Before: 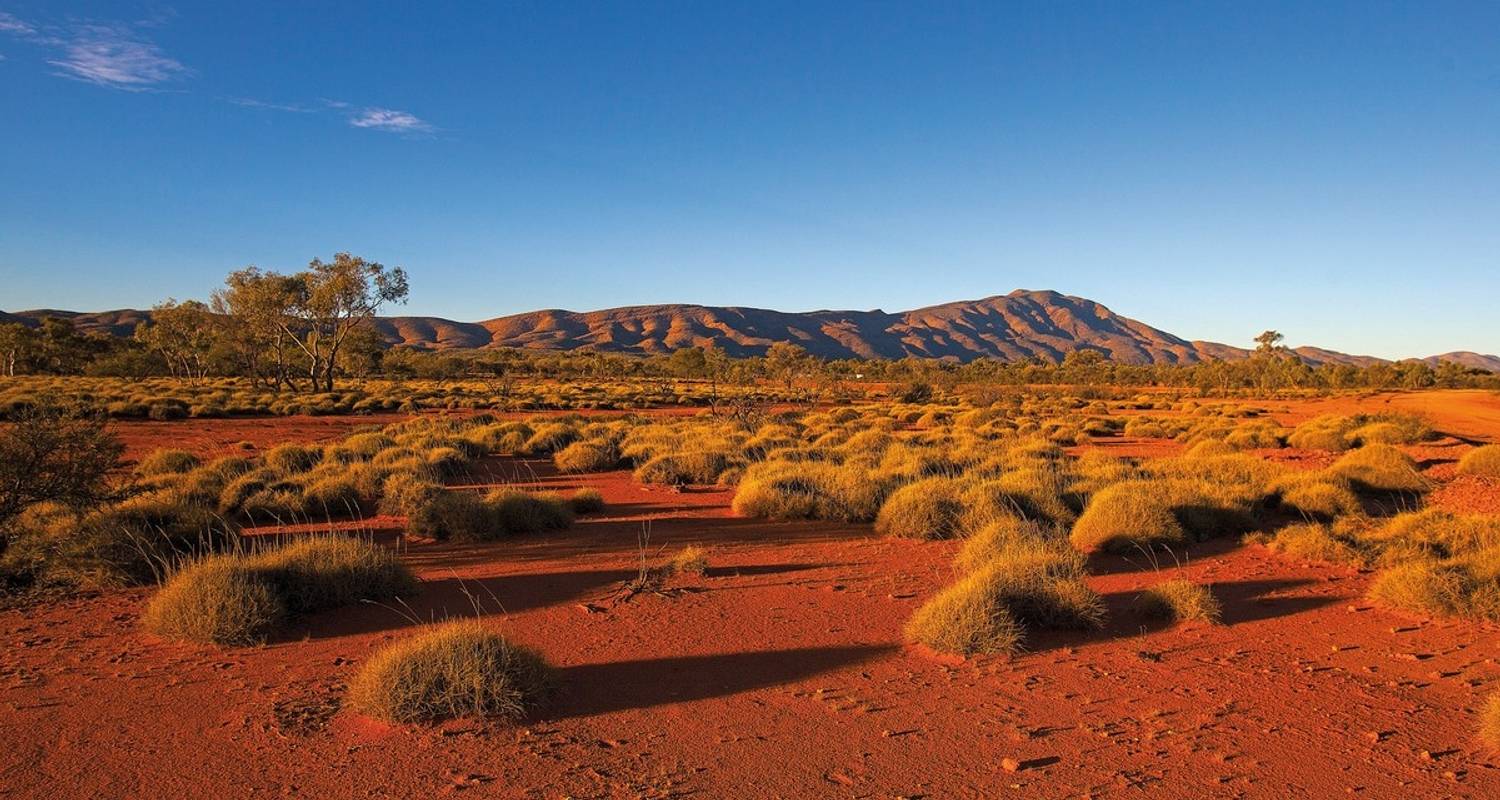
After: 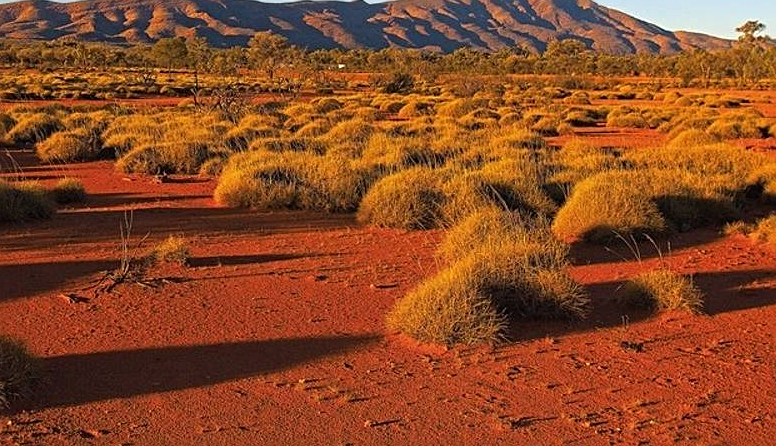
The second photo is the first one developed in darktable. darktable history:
local contrast: mode bilateral grid, contrast 99, coarseness 100, detail 89%, midtone range 0.2
crop: left 34.537%, top 38.781%, right 13.701%, bottom 5.364%
tone equalizer: -7 EV 0.134 EV
sharpen: radius 2.138, amount 0.387, threshold 0.001
